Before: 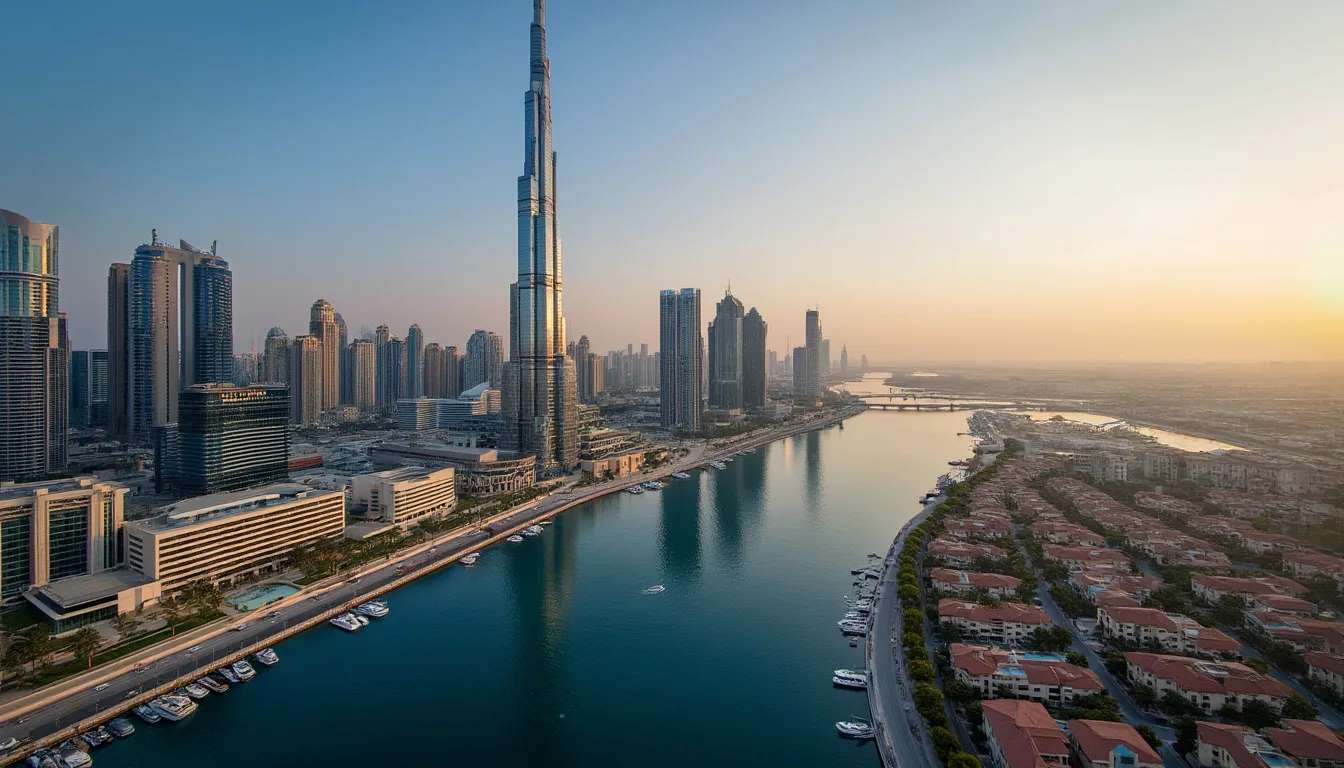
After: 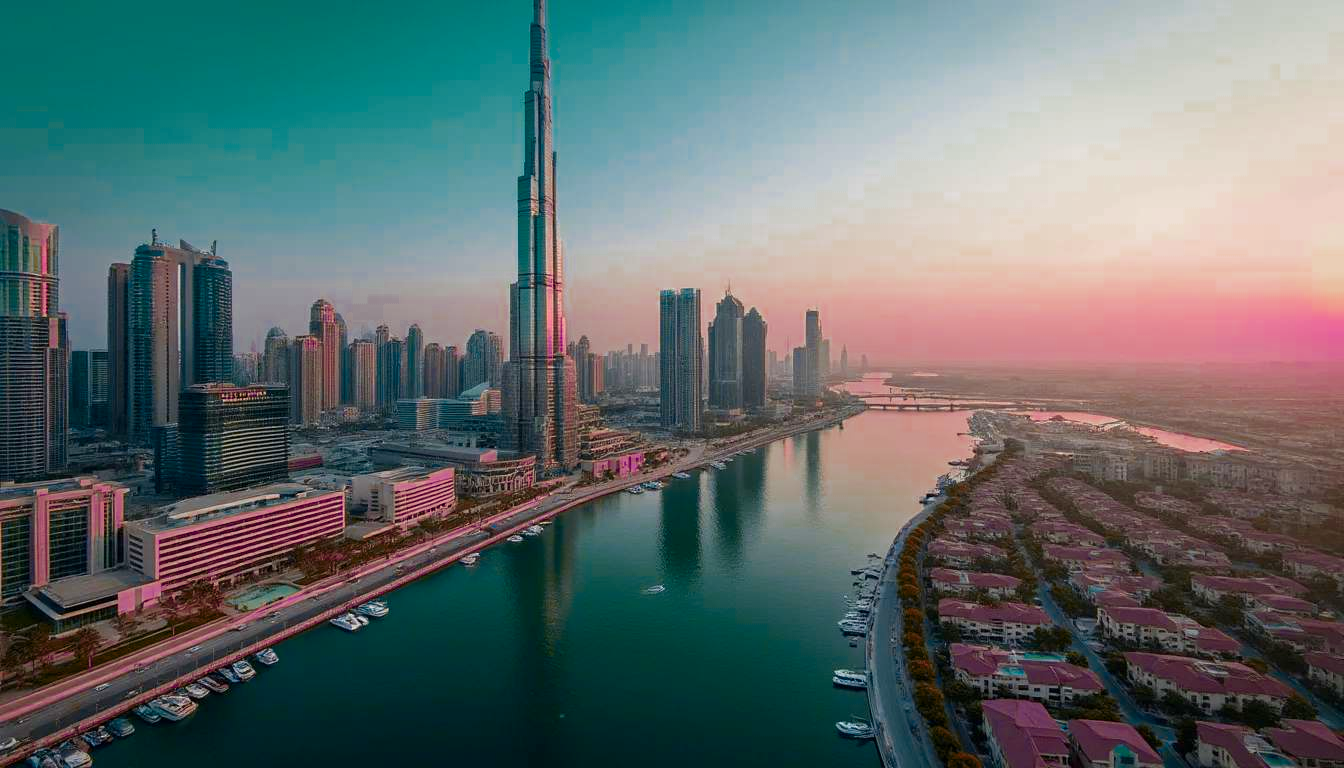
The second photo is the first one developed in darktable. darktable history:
color zones: curves: ch0 [(0.826, 0.353)]; ch1 [(0.242, 0.647) (0.889, 0.342)]; ch2 [(0.246, 0.089) (0.969, 0.068)]
